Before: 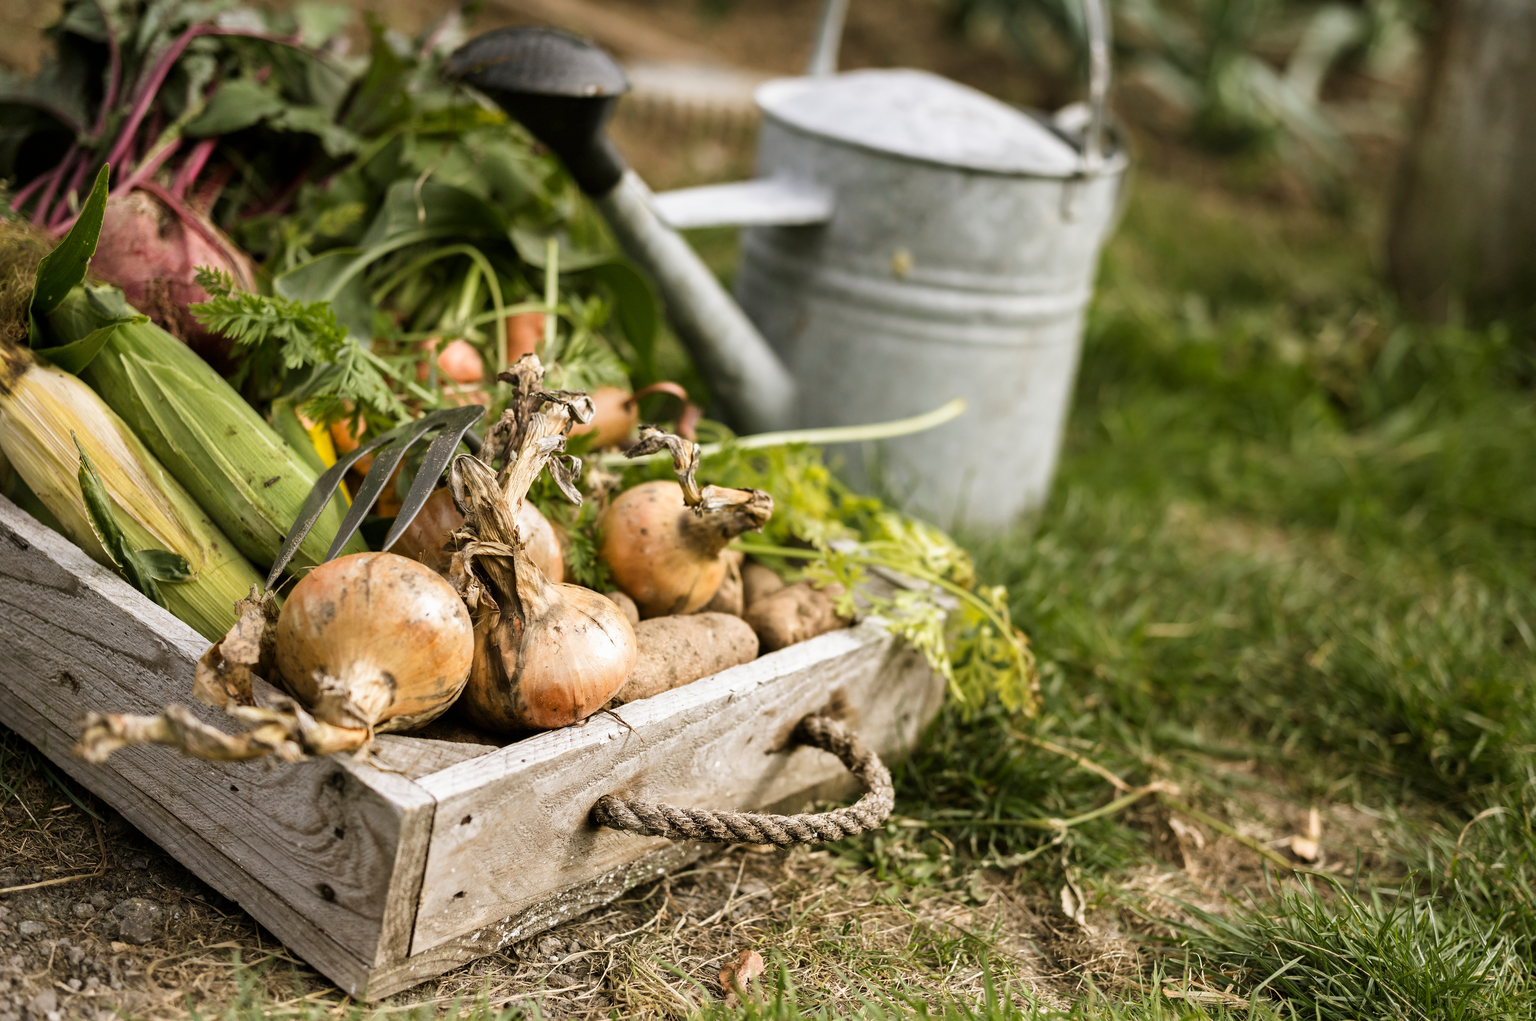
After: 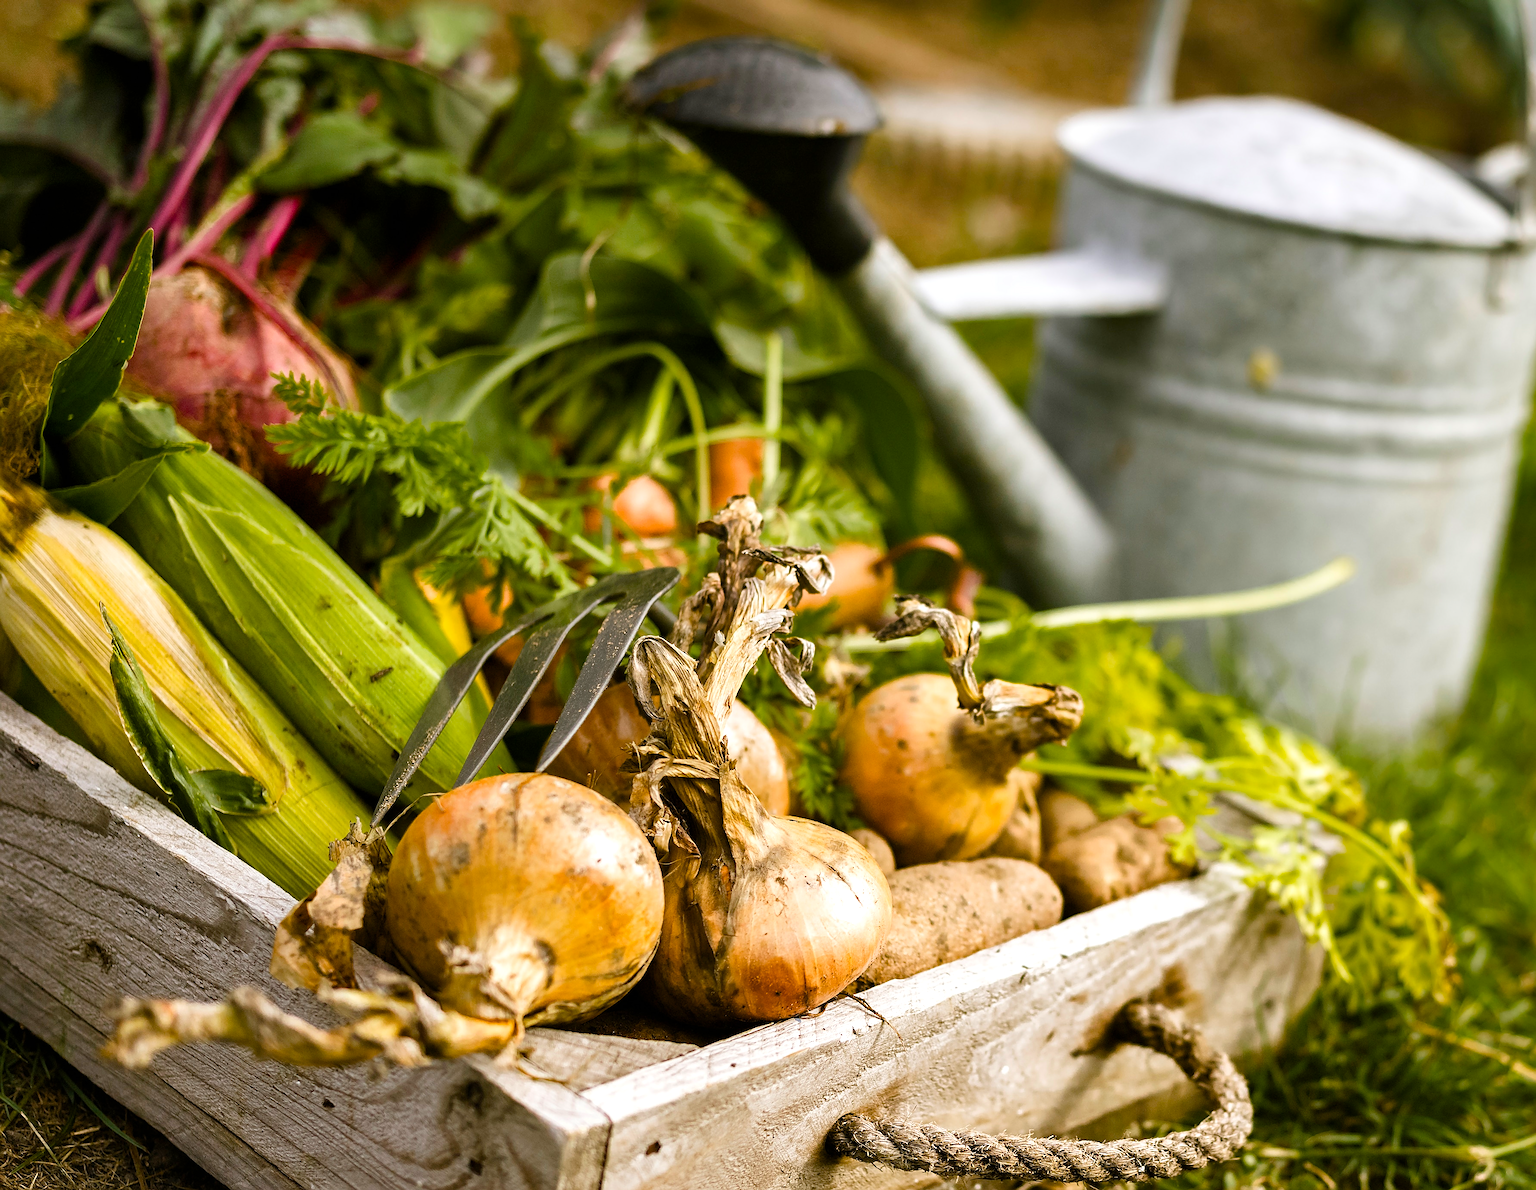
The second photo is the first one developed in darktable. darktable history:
color balance rgb: highlights gain › luminance 14.677%, perceptual saturation grading › global saturation 36.137%, perceptual saturation grading › shadows 35.141%
sharpen: on, module defaults
crop: right 28.591%, bottom 16.648%
